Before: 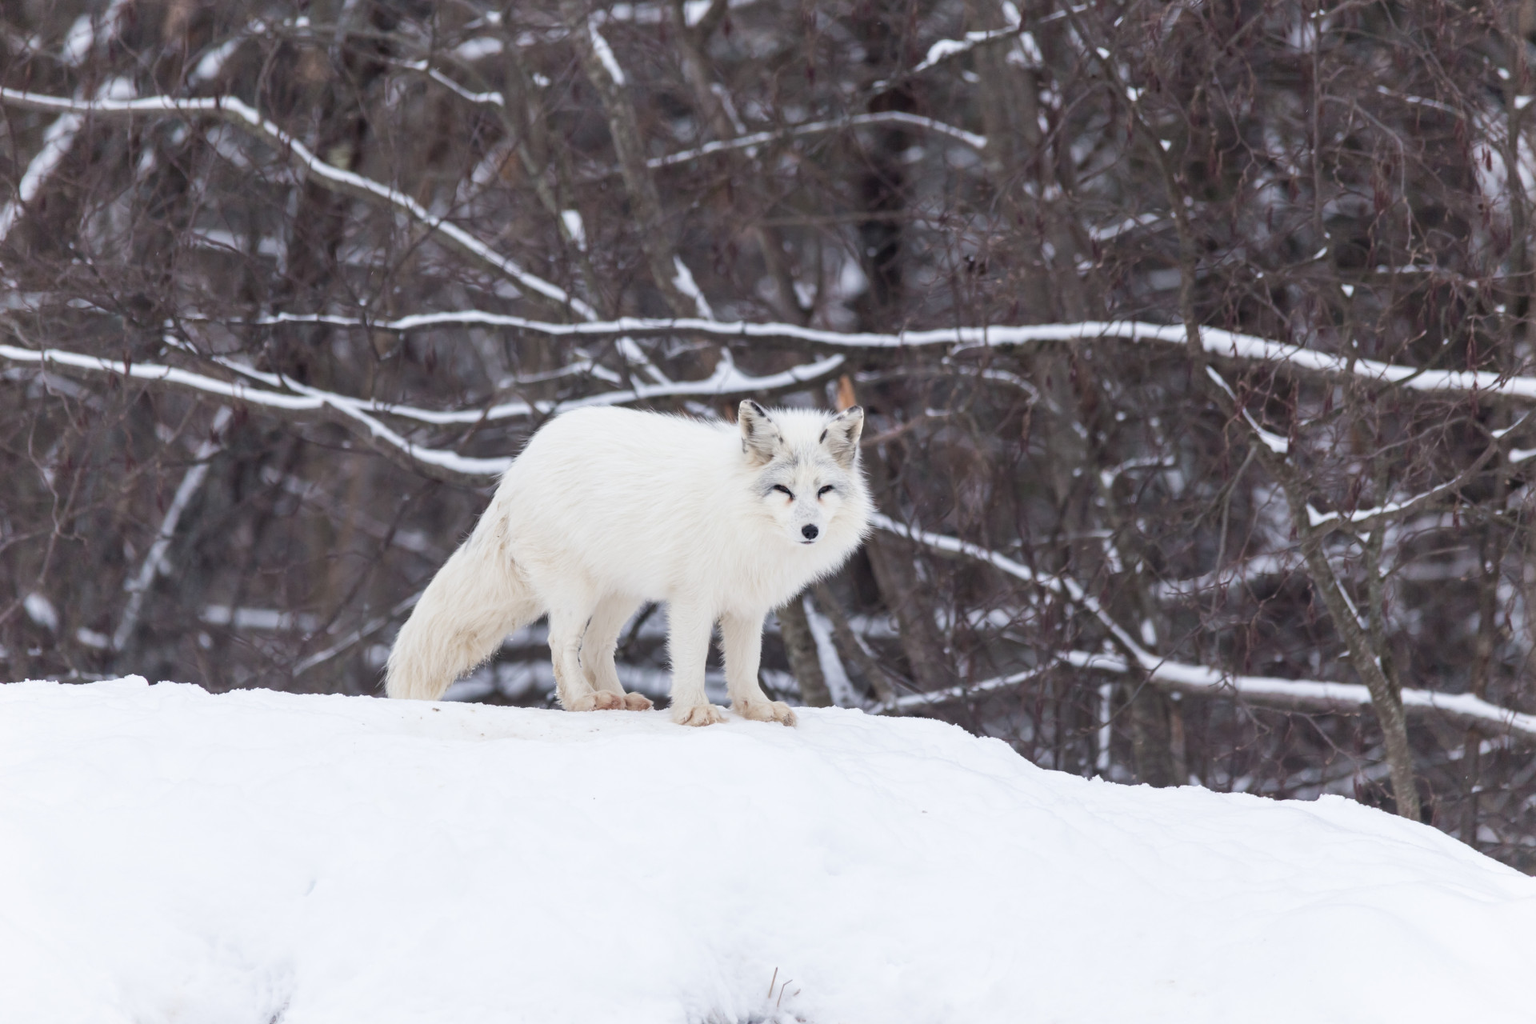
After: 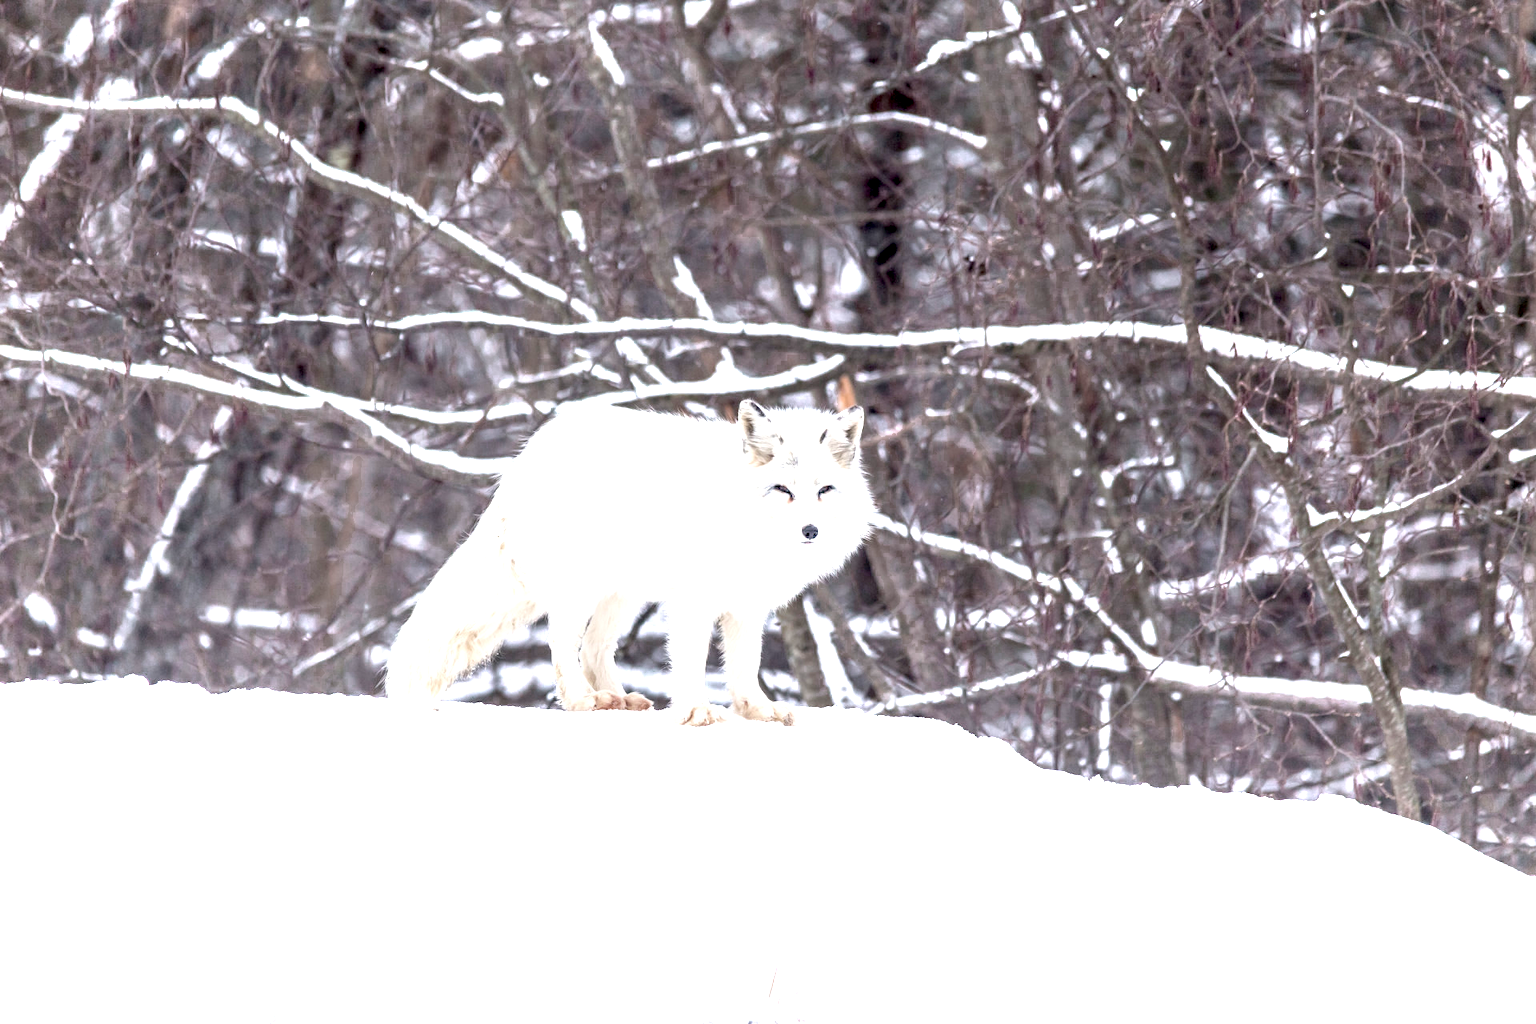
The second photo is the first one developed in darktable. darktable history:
exposure: black level correction 0.011, exposure 1.077 EV, compensate highlight preservation false
local contrast: on, module defaults
color zones: curves: ch0 [(0.203, 0.433) (0.607, 0.517) (0.697, 0.696) (0.705, 0.897)]
